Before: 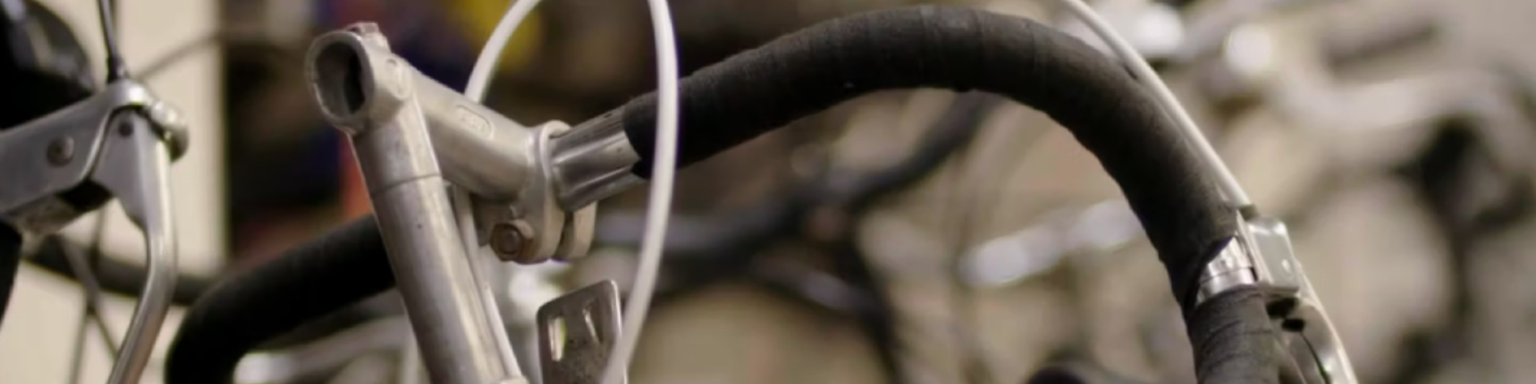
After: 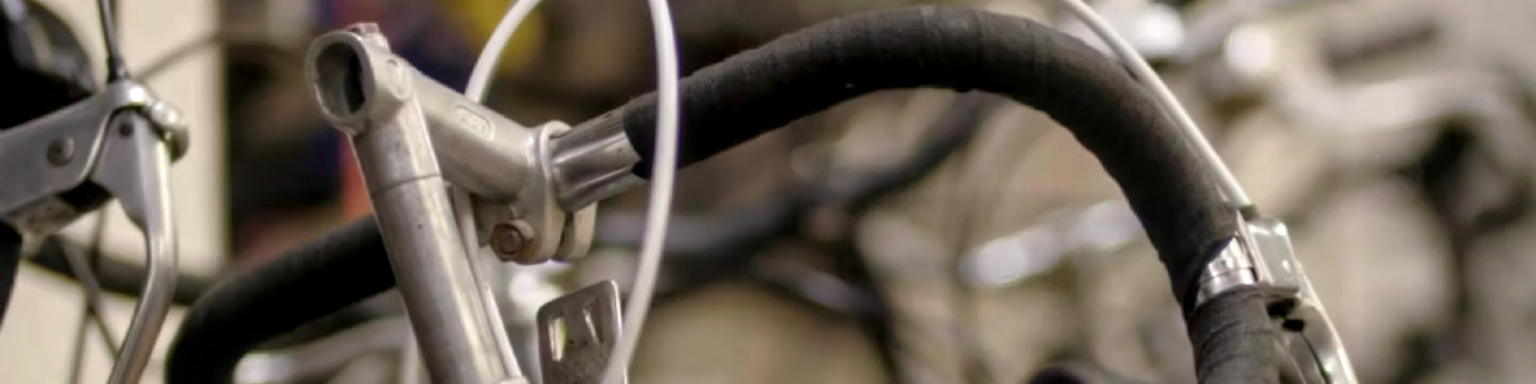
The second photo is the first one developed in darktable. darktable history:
rgb curve: curves: ch0 [(0, 0) (0.053, 0.068) (0.122, 0.128) (1, 1)]
exposure: exposure 0.2 EV, compensate highlight preservation false
levels: levels [0, 0.51, 1]
local contrast: on, module defaults
